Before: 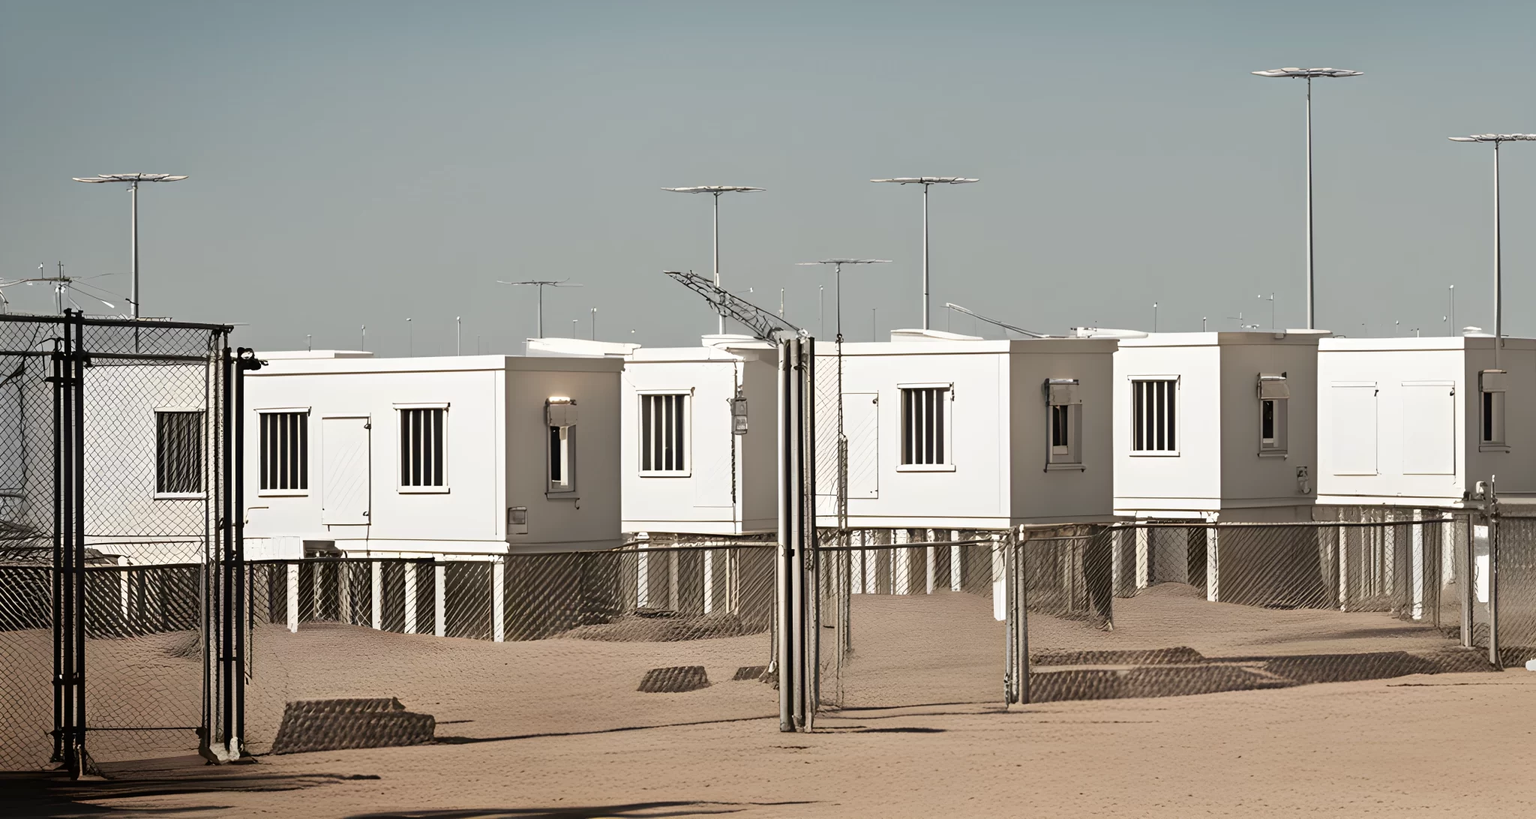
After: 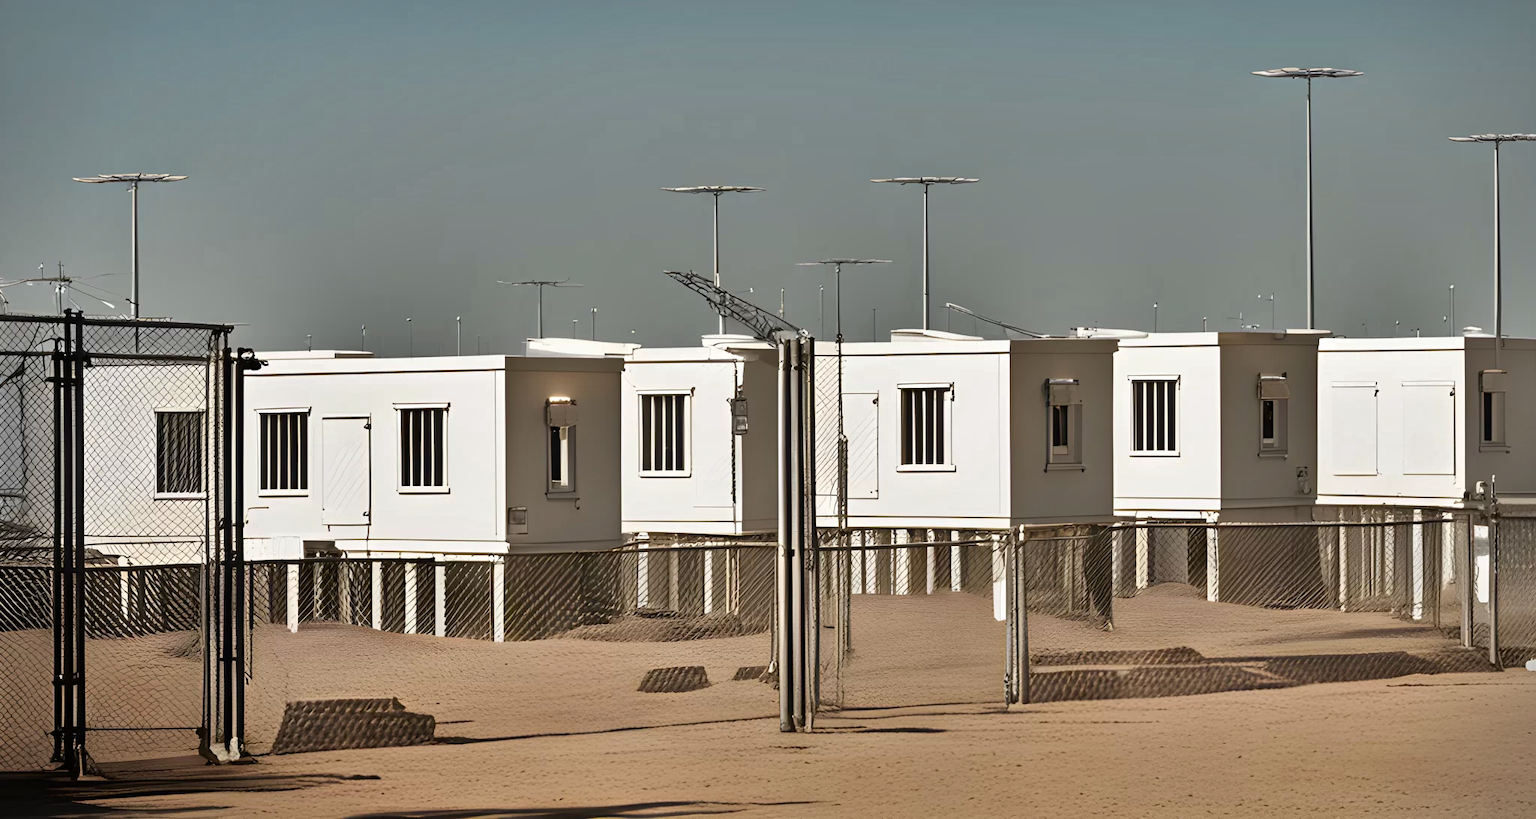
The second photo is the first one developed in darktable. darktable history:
shadows and highlights: shadows 19.13, highlights -83.41, soften with gaussian
color balance rgb: perceptual saturation grading › global saturation 20%, global vibrance 20%
vignetting: fall-off start 92.6%, brightness -0.52, saturation -0.51, center (-0.012, 0)
